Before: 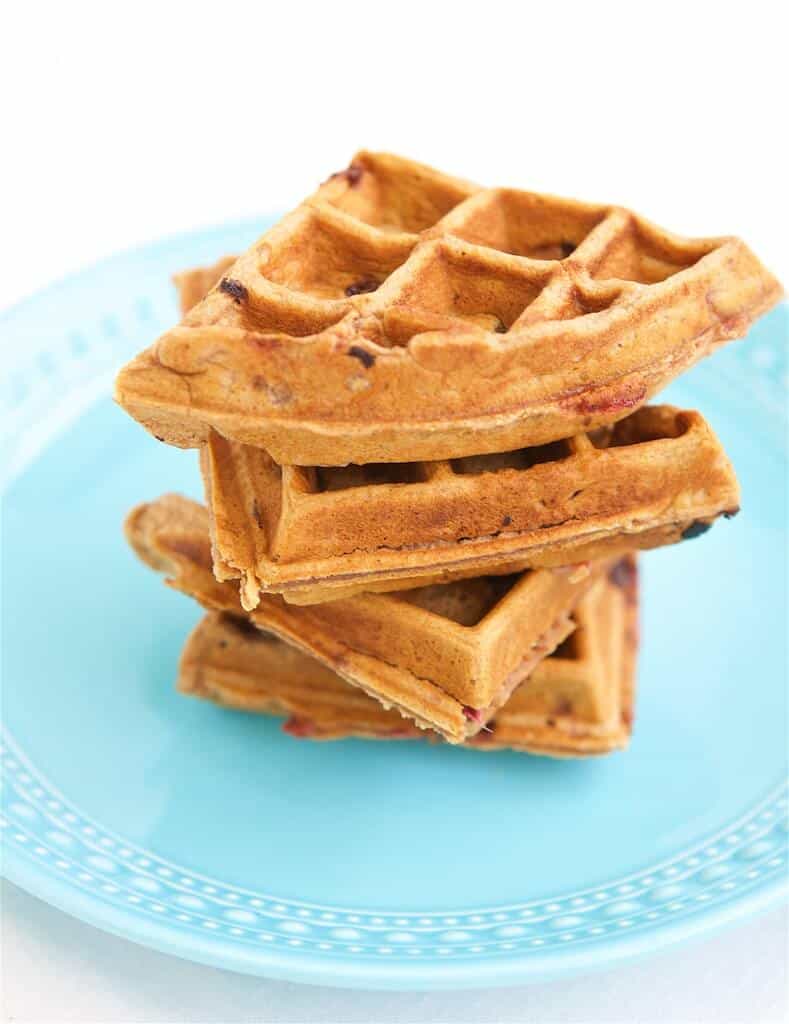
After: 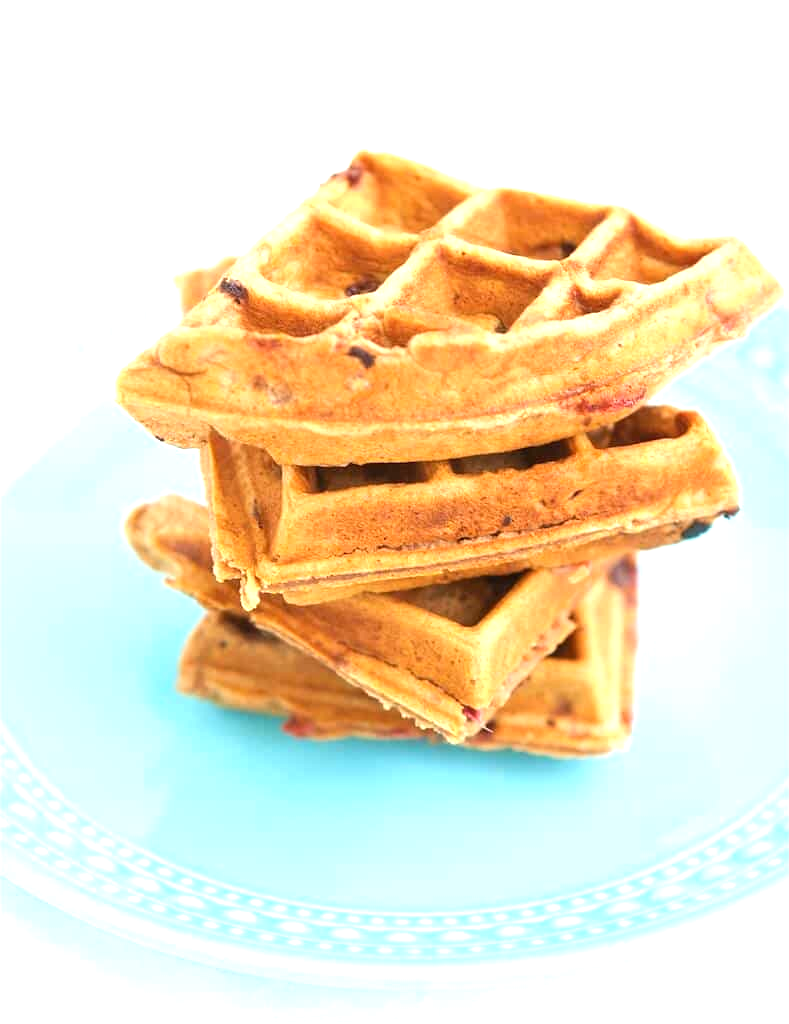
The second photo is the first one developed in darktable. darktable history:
exposure: exposure 0.755 EV, compensate exposure bias true, compensate highlight preservation false
